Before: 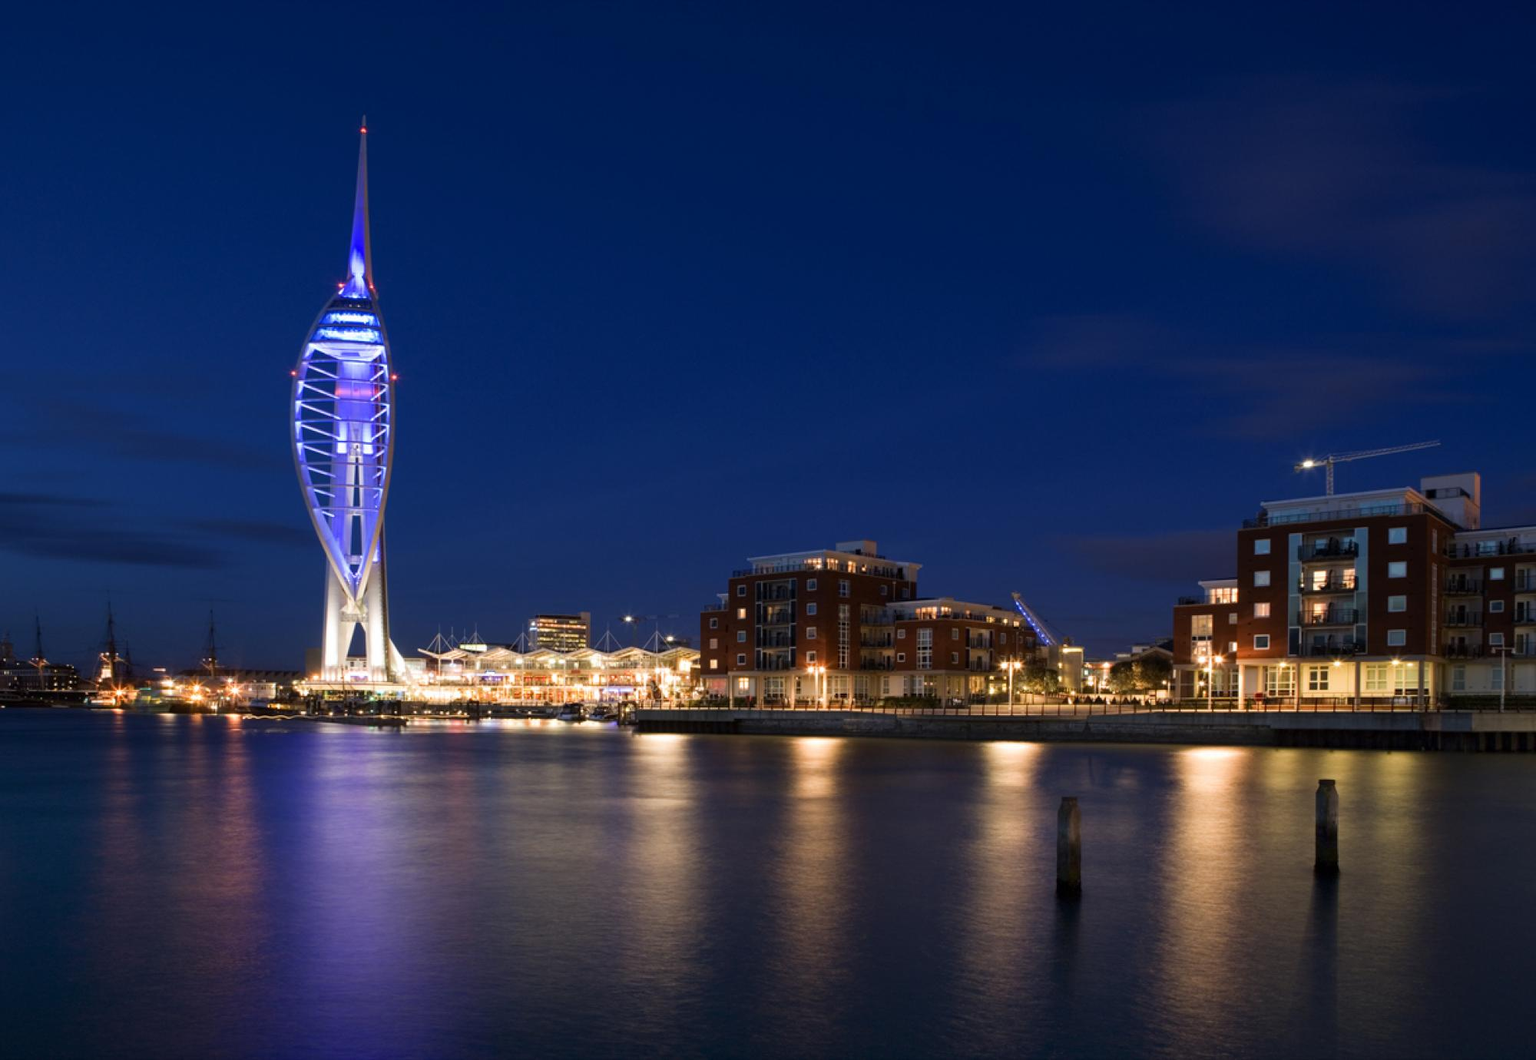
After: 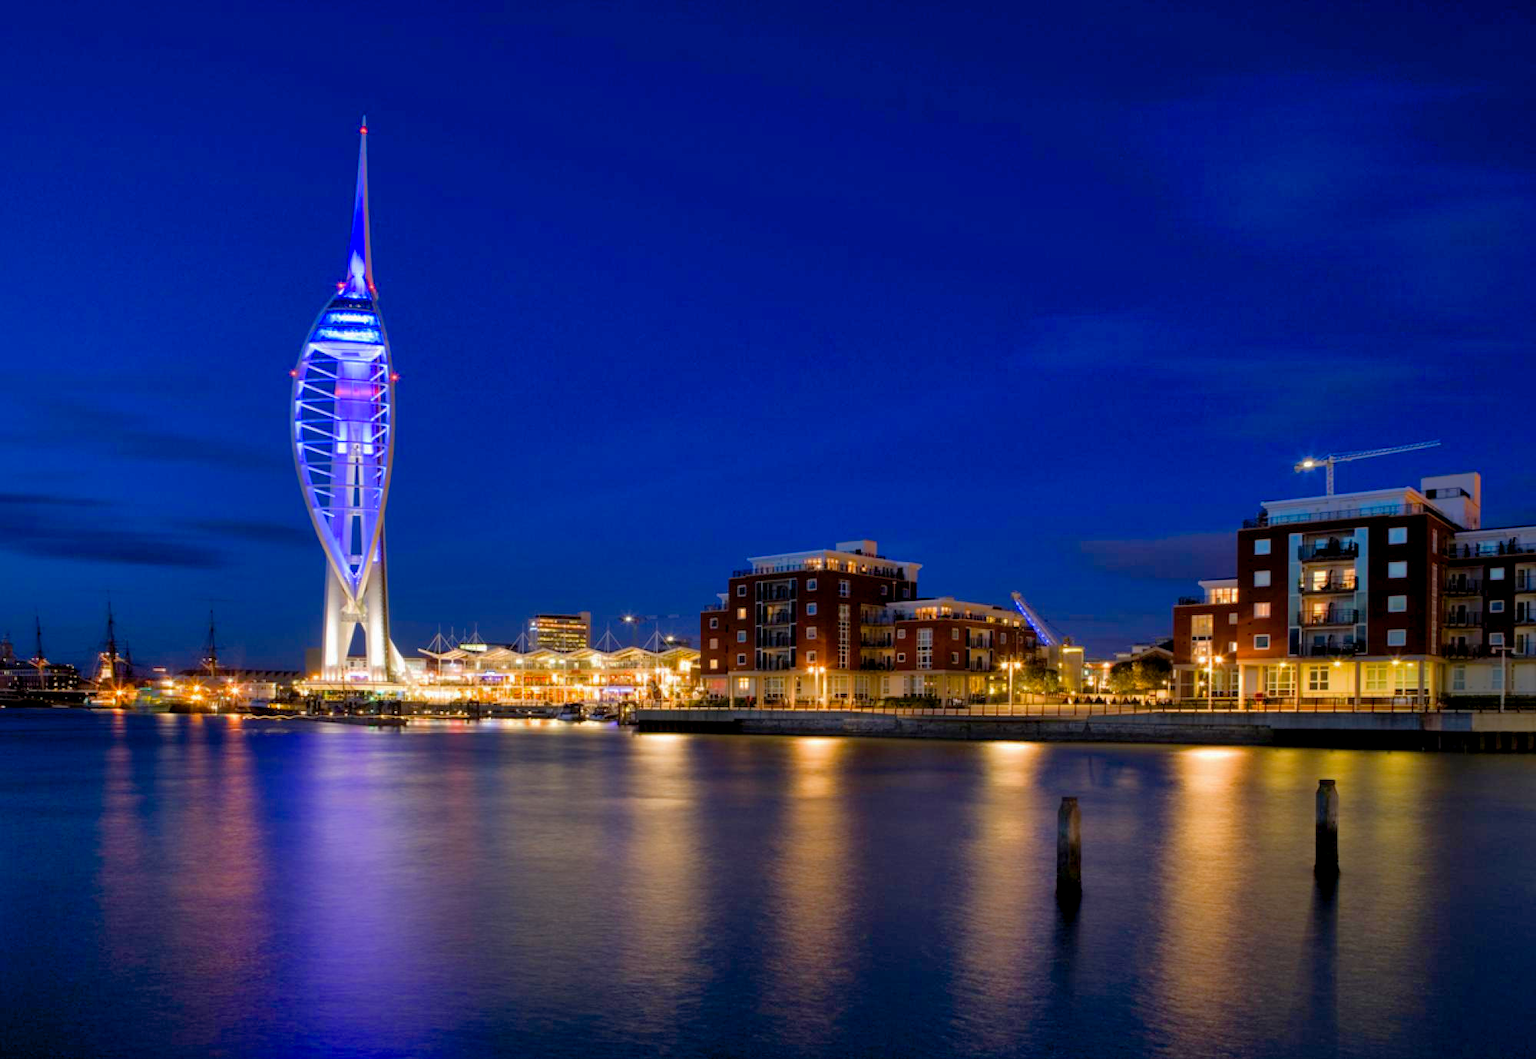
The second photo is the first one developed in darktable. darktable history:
color balance rgb: global offset › luminance -0.491%, linear chroma grading › global chroma 15.631%, perceptual saturation grading › global saturation 19.482%
shadows and highlights: on, module defaults
